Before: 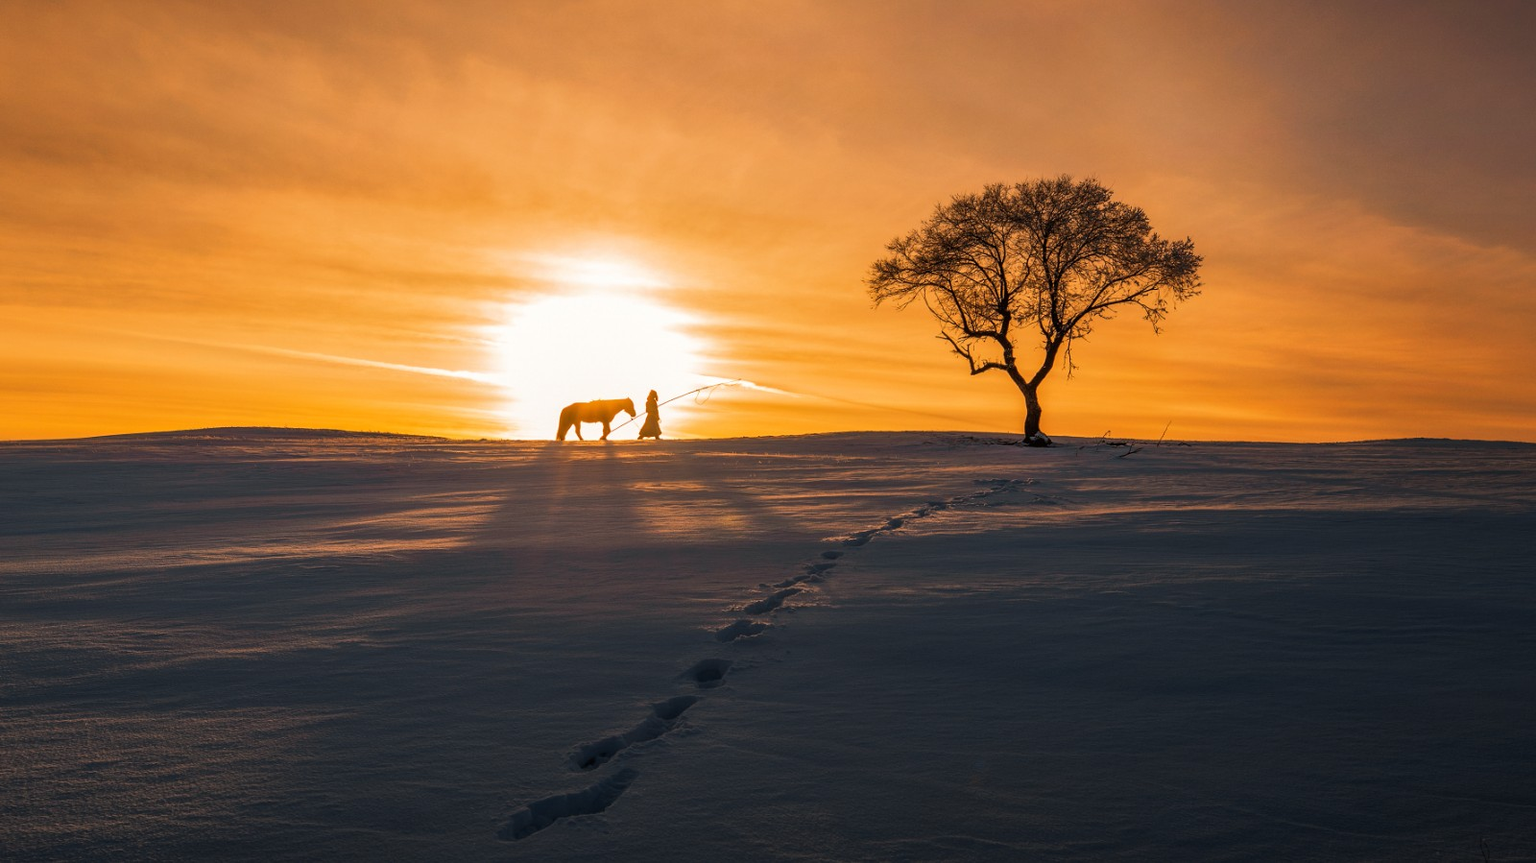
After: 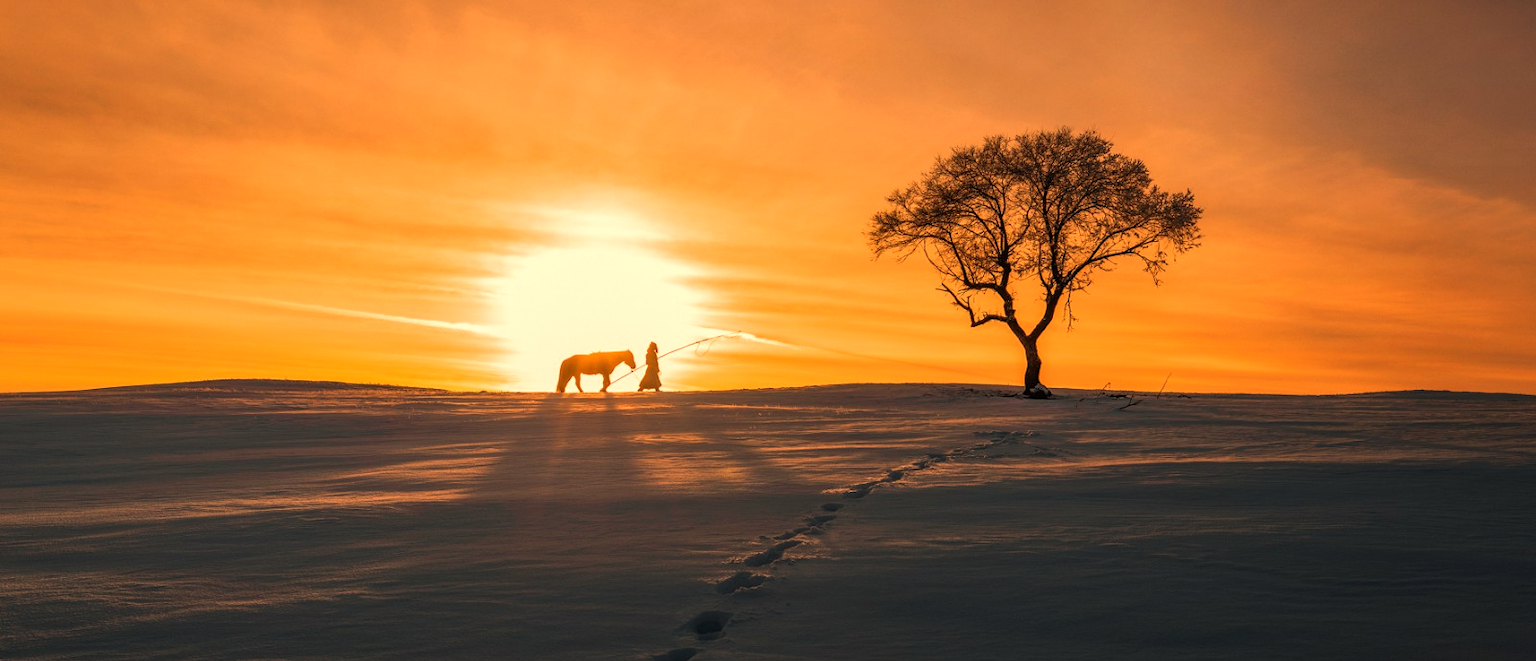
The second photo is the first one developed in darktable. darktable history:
crop: top 5.667%, bottom 17.637%
white balance: red 1.123, blue 0.83
